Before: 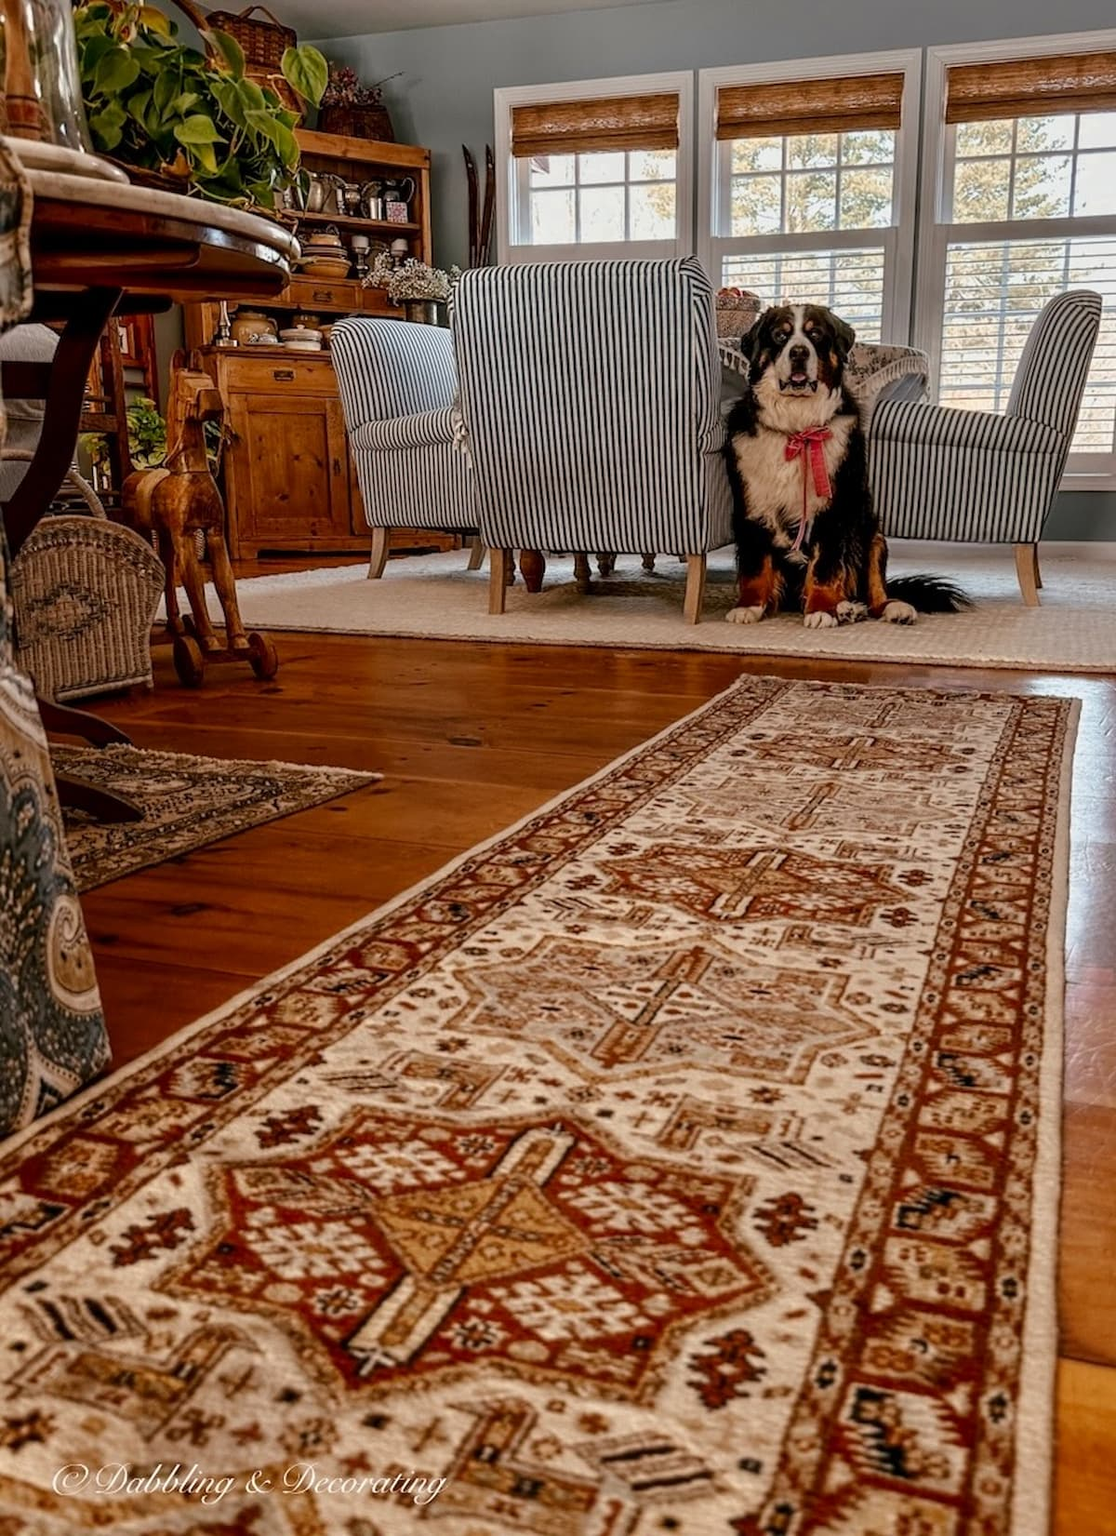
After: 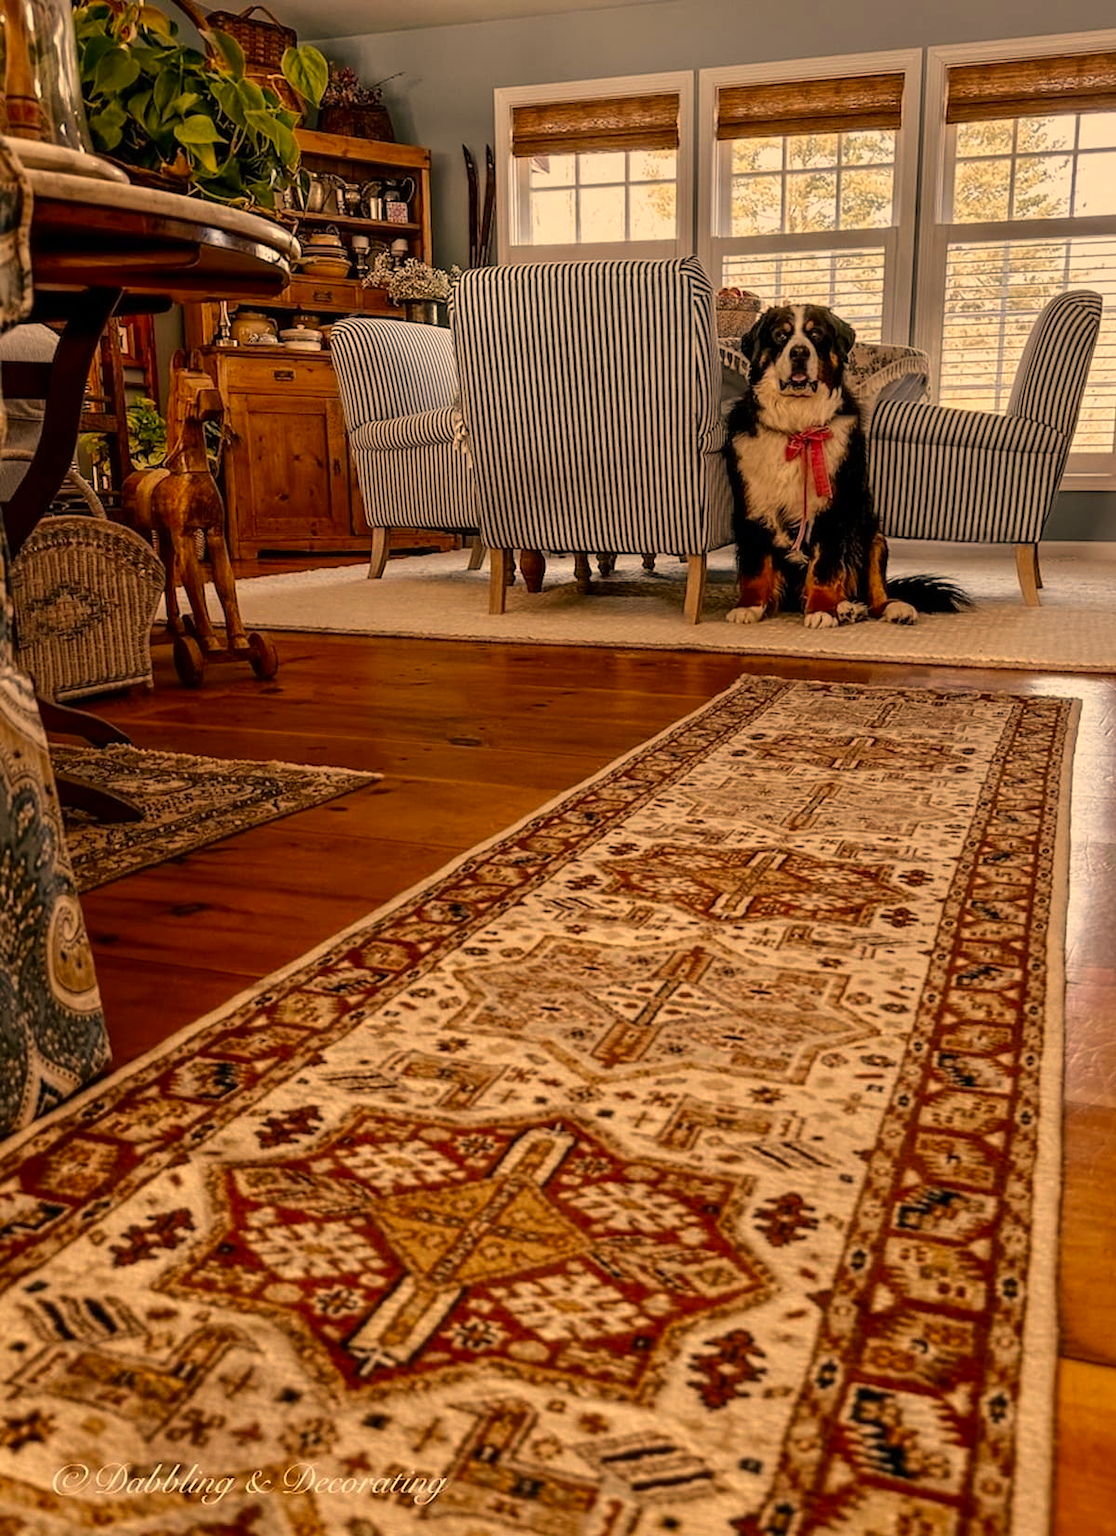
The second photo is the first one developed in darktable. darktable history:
color correction: highlights a* 14.96, highlights b* 32.03
